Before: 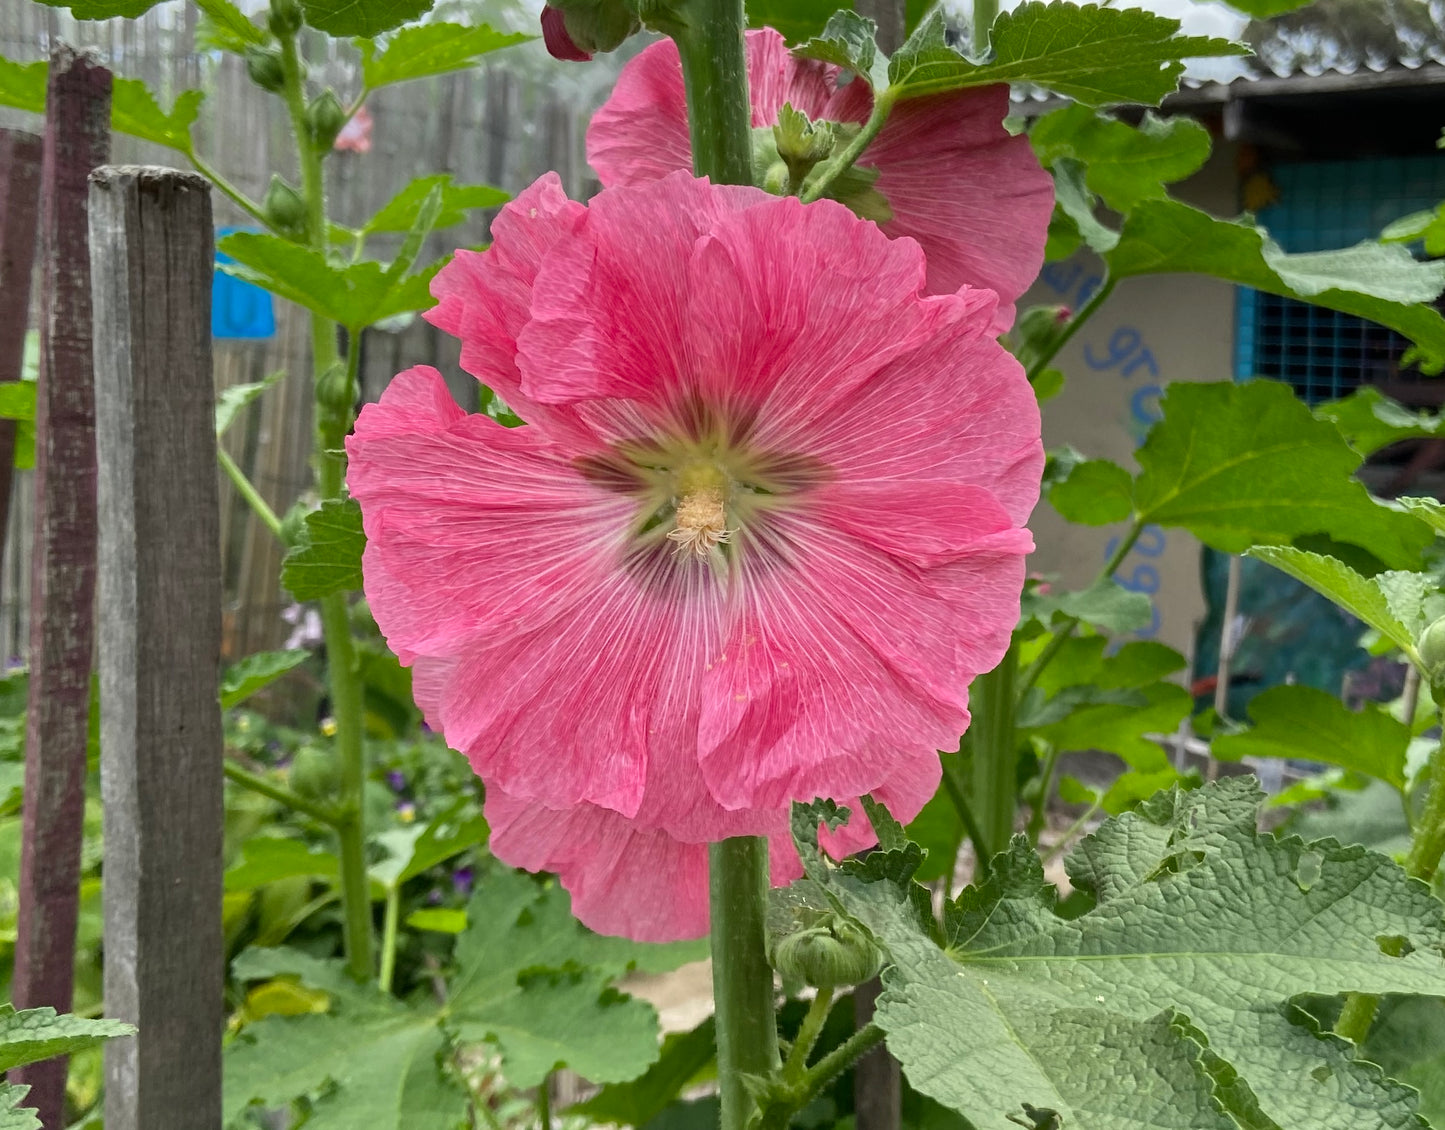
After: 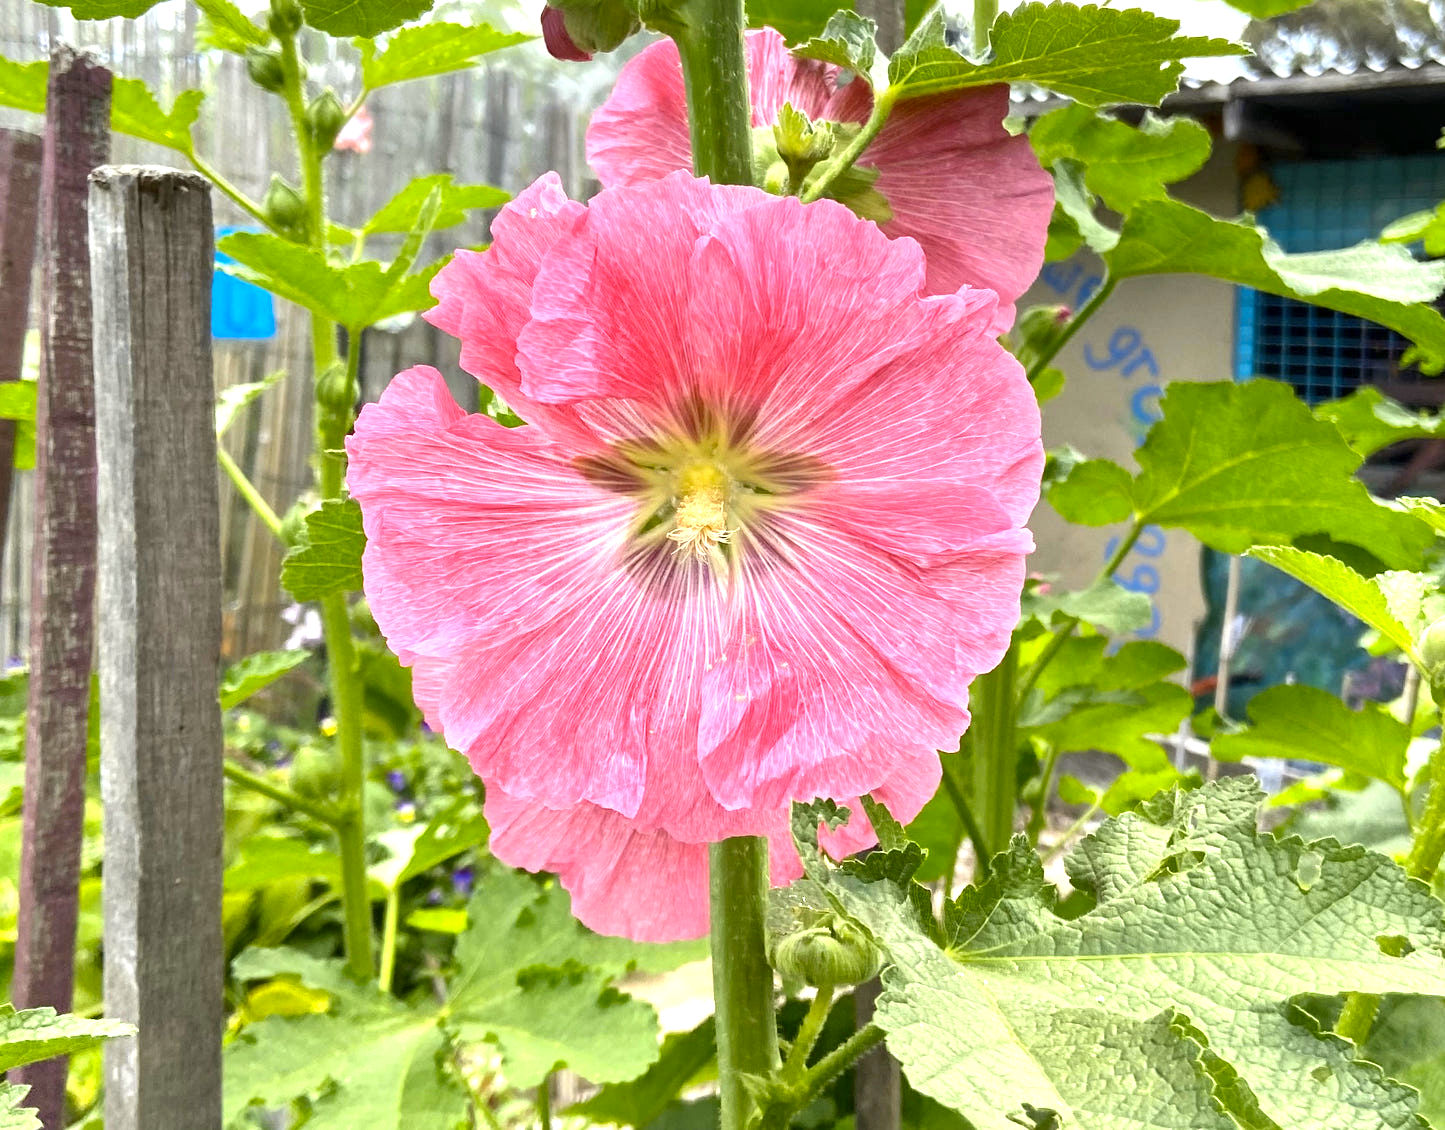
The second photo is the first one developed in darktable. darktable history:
color contrast: green-magenta contrast 0.85, blue-yellow contrast 1.25, unbound 0
local contrast: mode bilateral grid, contrast 20, coarseness 50, detail 120%, midtone range 0.2
exposure: black level correction 0, exposure 1.2 EV, compensate exposure bias true, compensate highlight preservation false
